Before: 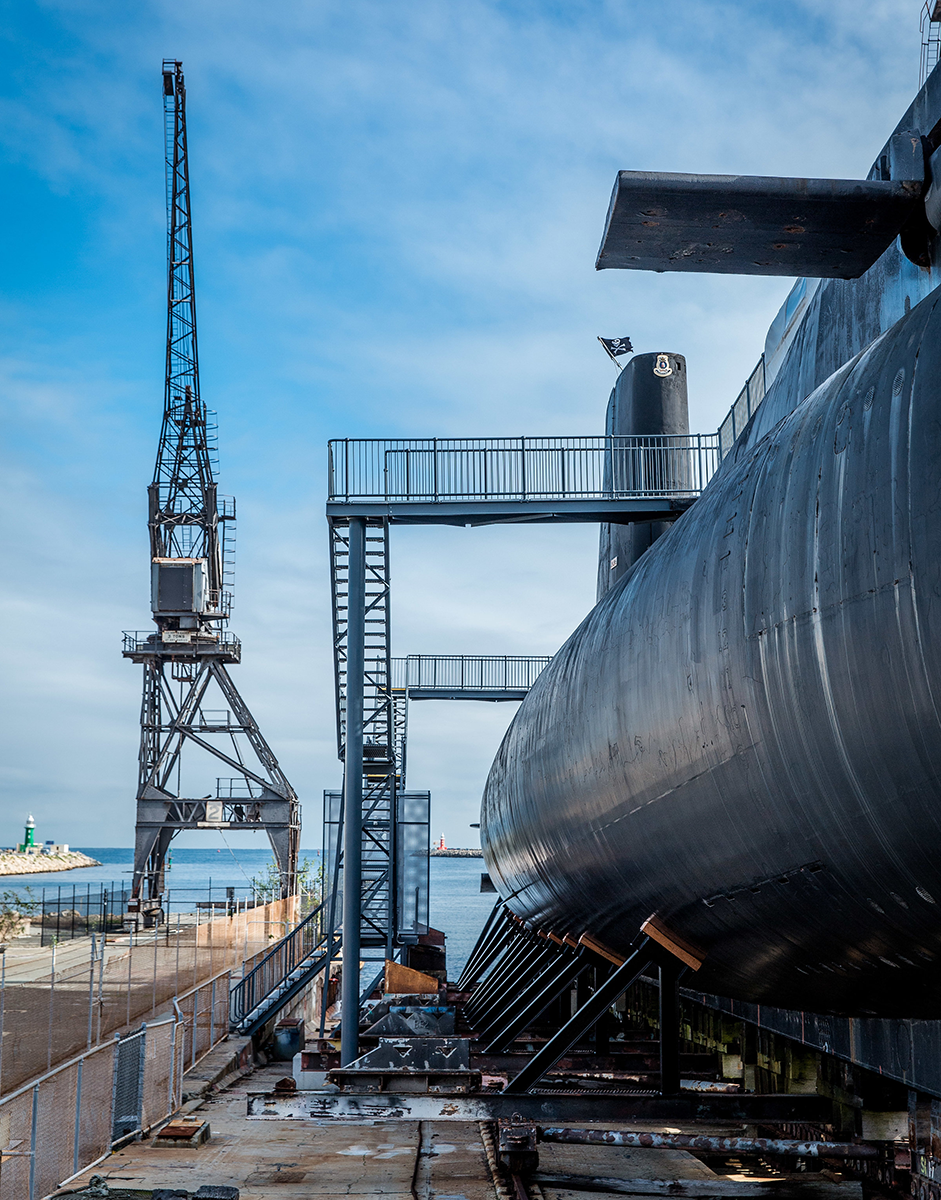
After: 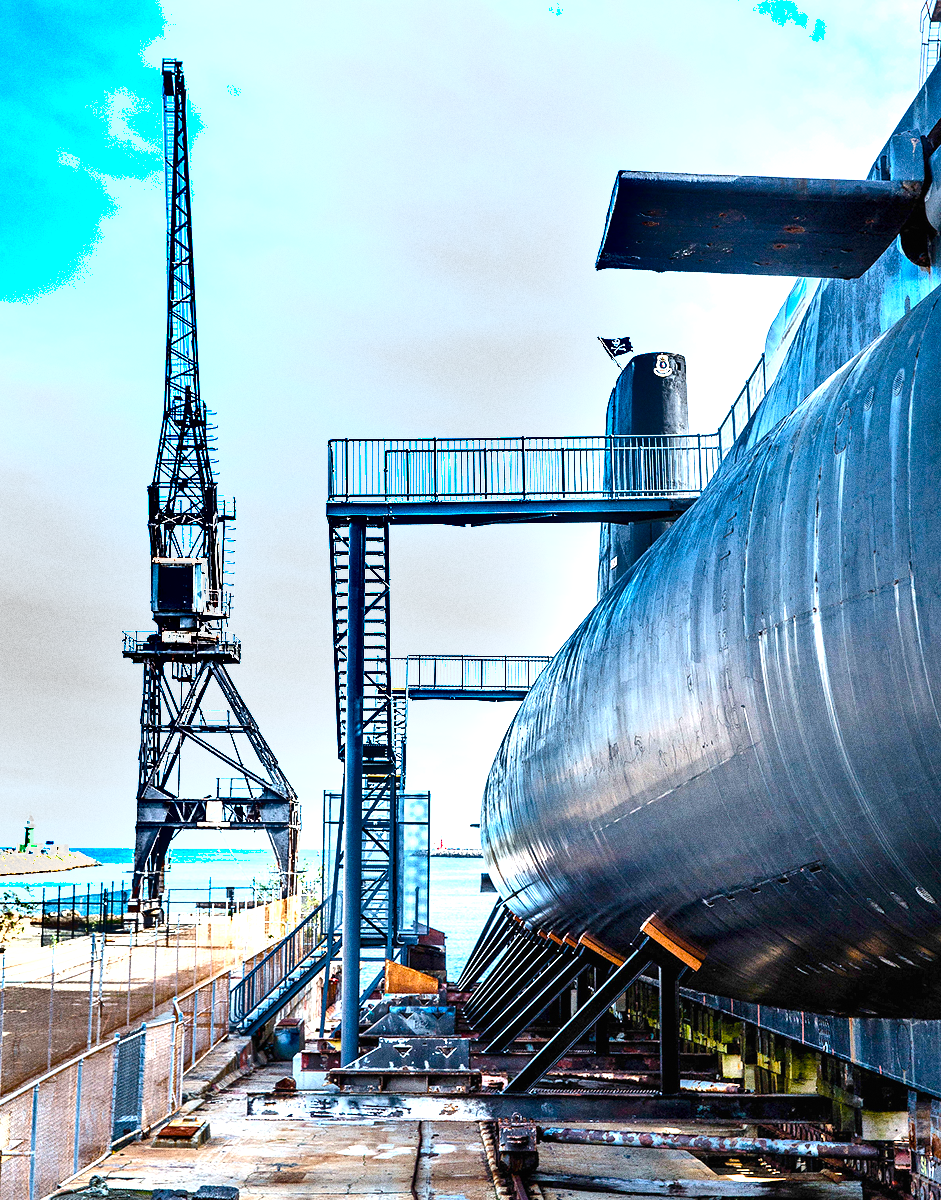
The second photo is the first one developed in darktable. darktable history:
shadows and highlights: soften with gaussian
color balance rgb: perceptual saturation grading › global saturation 45%, perceptual saturation grading › highlights -25%, perceptual saturation grading › shadows 50%, perceptual brilliance grading › global brilliance 3%, global vibrance 3%
grain: coarseness 0.09 ISO, strength 40%
exposure: black level correction 0, exposure 1.75 EV, compensate exposure bias true, compensate highlight preservation false
